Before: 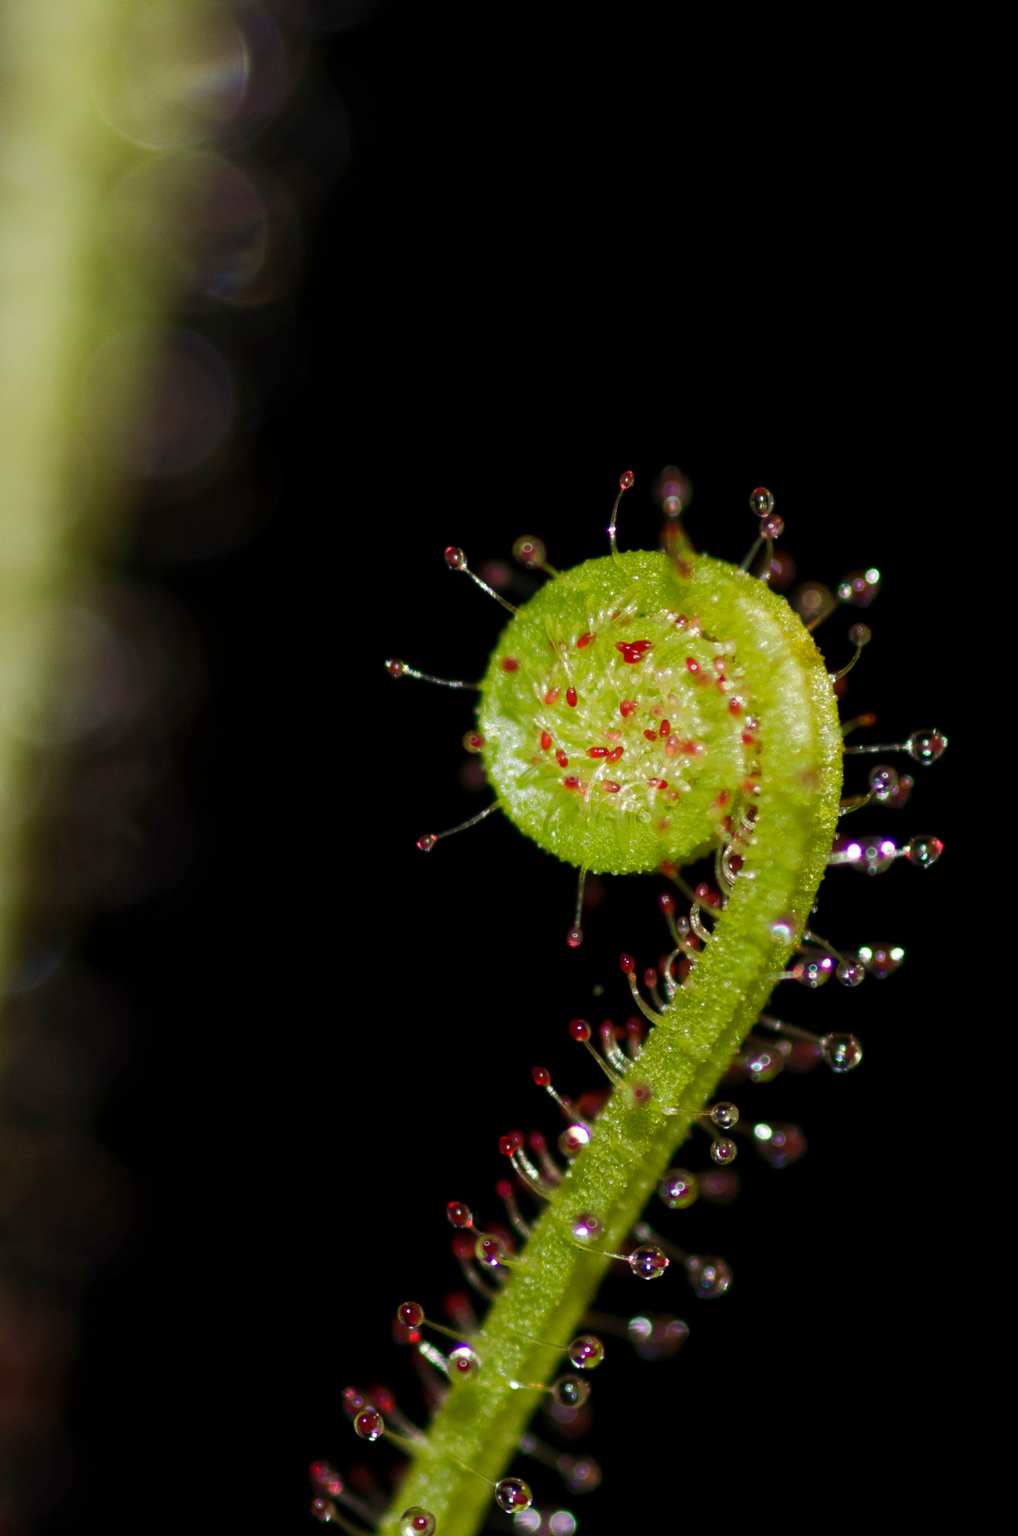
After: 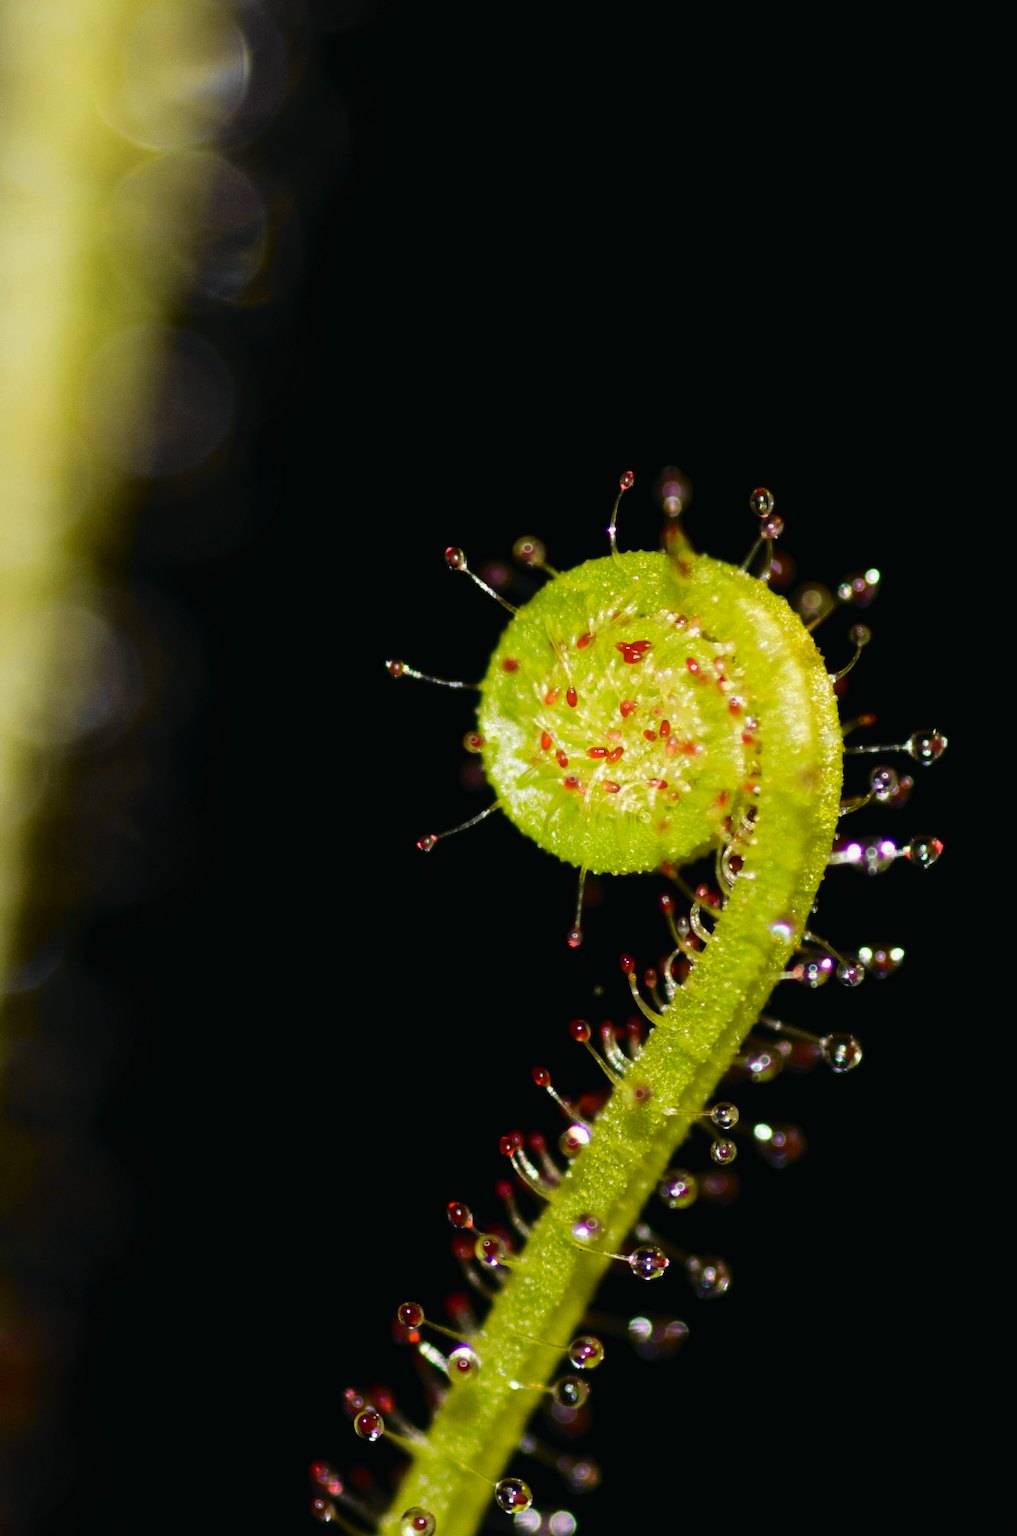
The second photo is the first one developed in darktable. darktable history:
tone curve: curves: ch0 [(0, 0.013) (0.129, 0.1) (0.327, 0.382) (0.489, 0.573) (0.66, 0.748) (0.858, 0.926) (1, 0.977)]; ch1 [(0, 0) (0.353, 0.344) (0.45, 0.46) (0.498, 0.495) (0.521, 0.506) (0.563, 0.559) (0.592, 0.585) (0.657, 0.655) (1, 1)]; ch2 [(0, 0) (0.333, 0.346) (0.375, 0.375) (0.427, 0.44) (0.5, 0.501) (0.505, 0.499) (0.528, 0.533) (0.579, 0.61) (0.612, 0.644) (0.66, 0.715) (1, 1)], color space Lab, independent channels, preserve colors none
